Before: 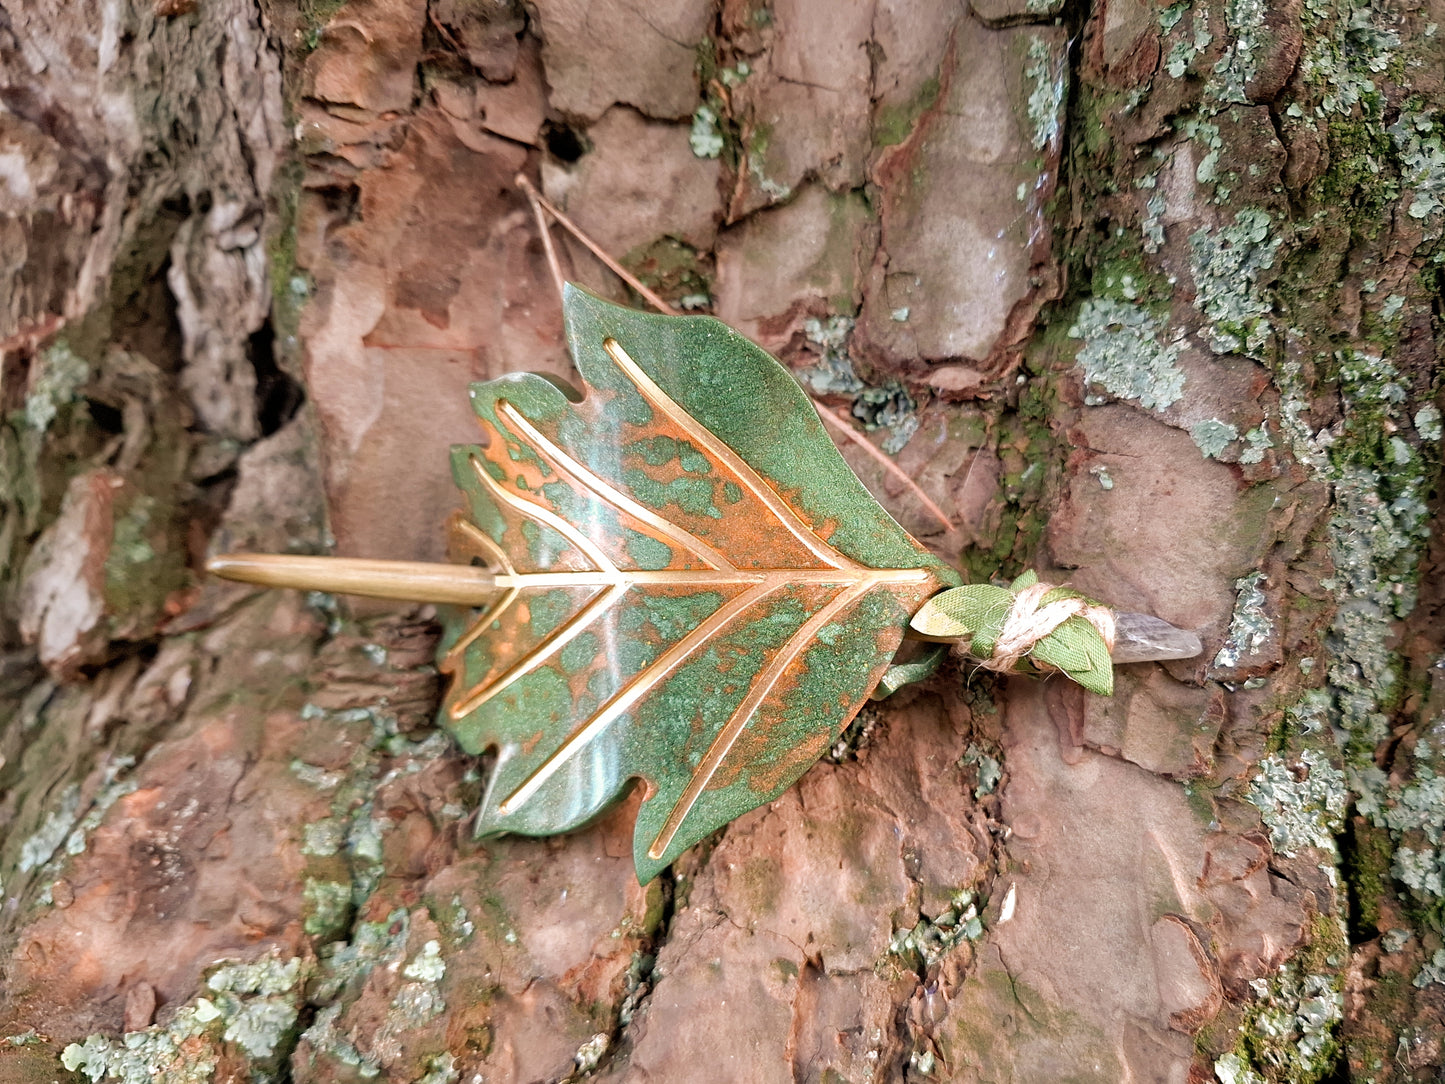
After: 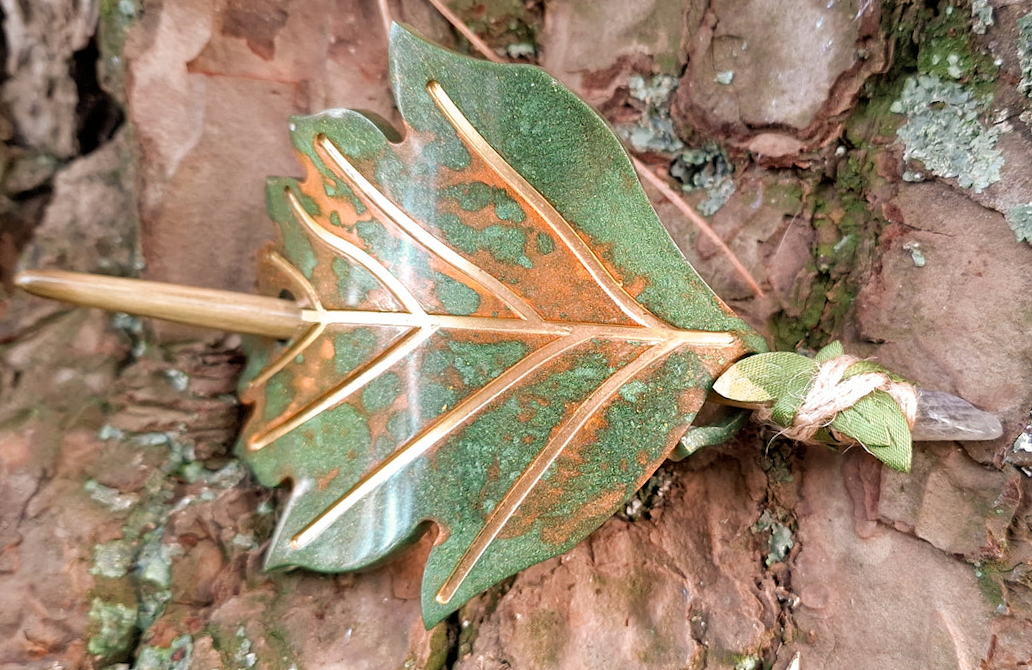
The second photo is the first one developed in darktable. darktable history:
crop and rotate: angle -3.98°, left 9.906%, top 20.654%, right 12.194%, bottom 11.942%
